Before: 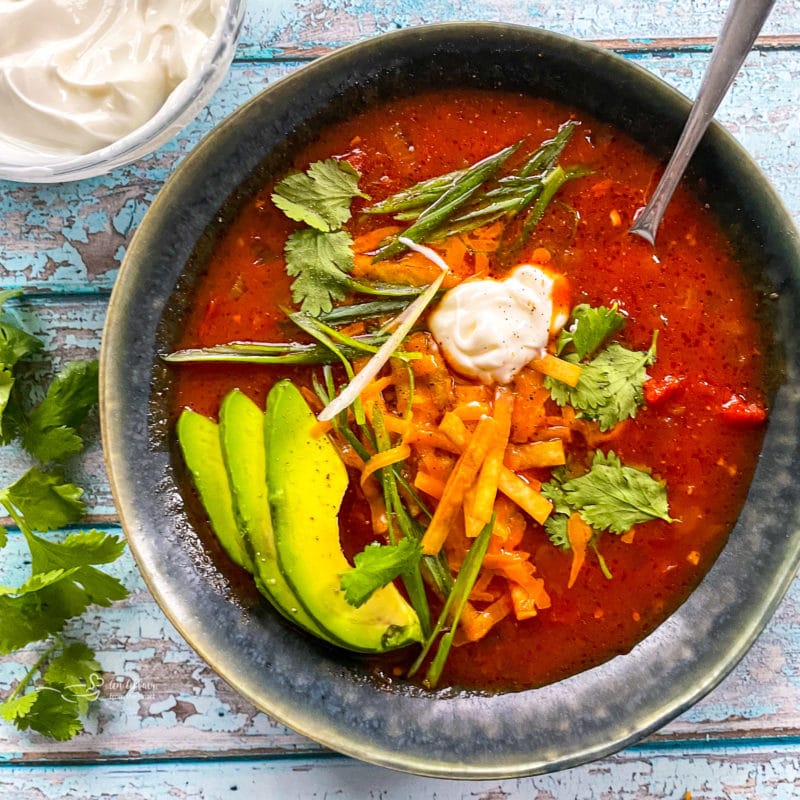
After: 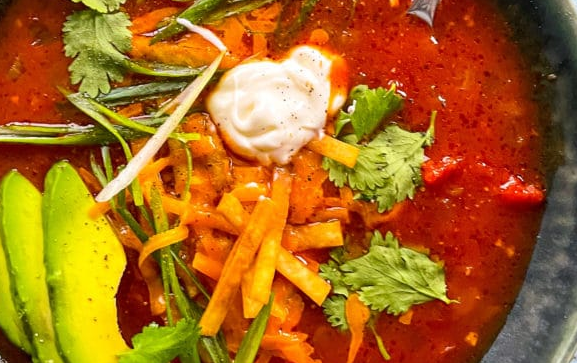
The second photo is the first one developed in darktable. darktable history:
crop and rotate: left 27.794%, top 27.434%, bottom 27.118%
